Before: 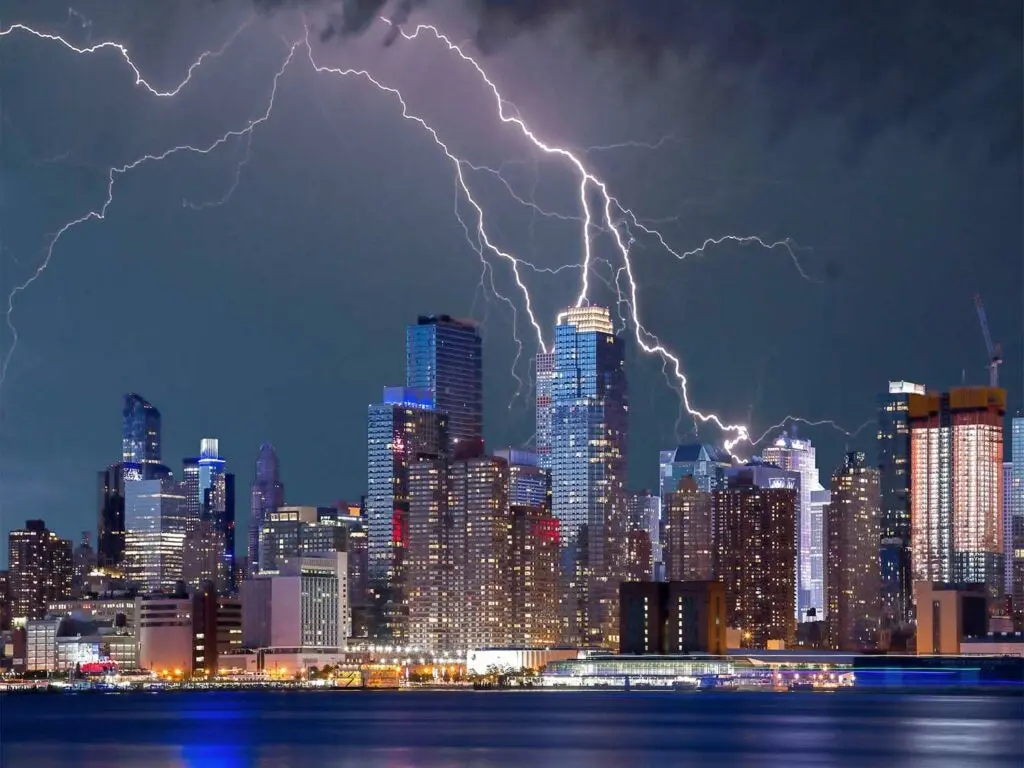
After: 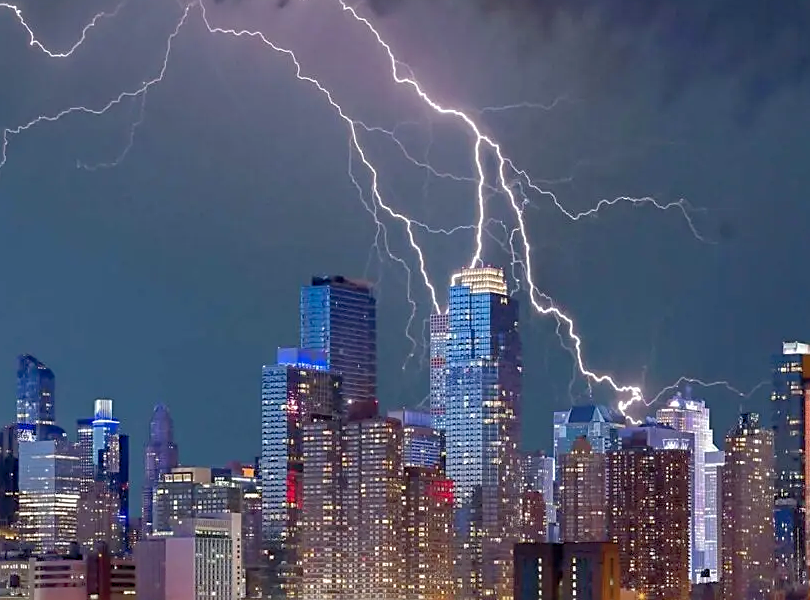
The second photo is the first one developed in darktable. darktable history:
contrast brightness saturation: saturation 0.099
sharpen: on, module defaults
shadows and highlights: on, module defaults
crop and rotate: left 10.435%, top 5.128%, right 10.379%, bottom 16.729%
